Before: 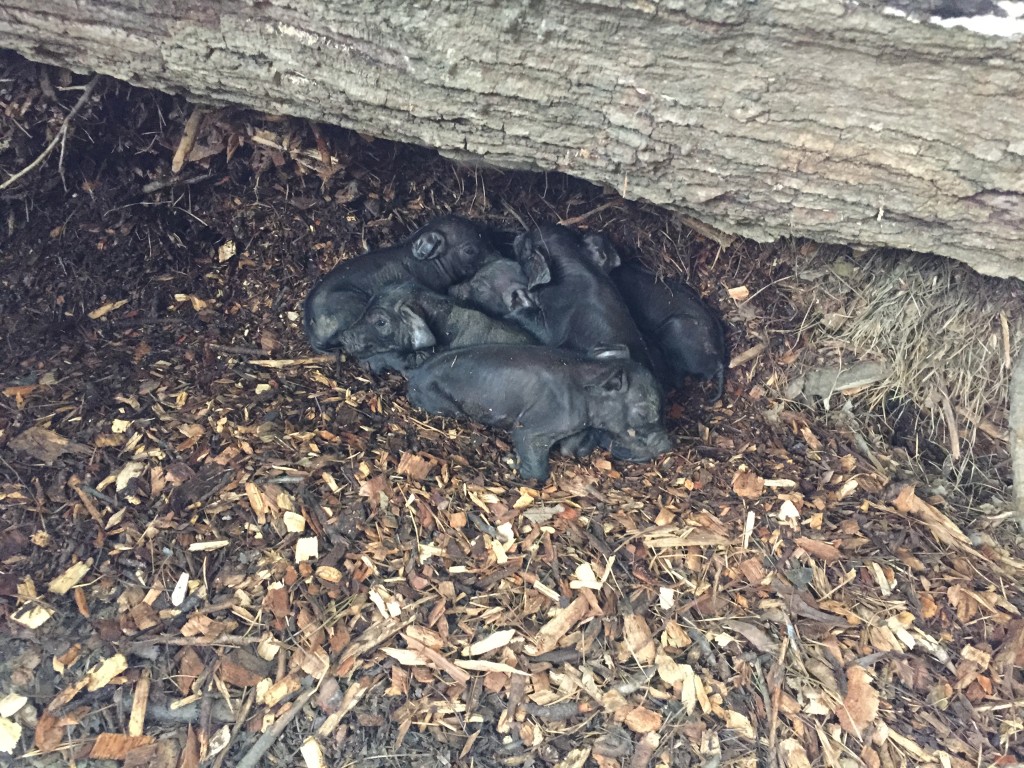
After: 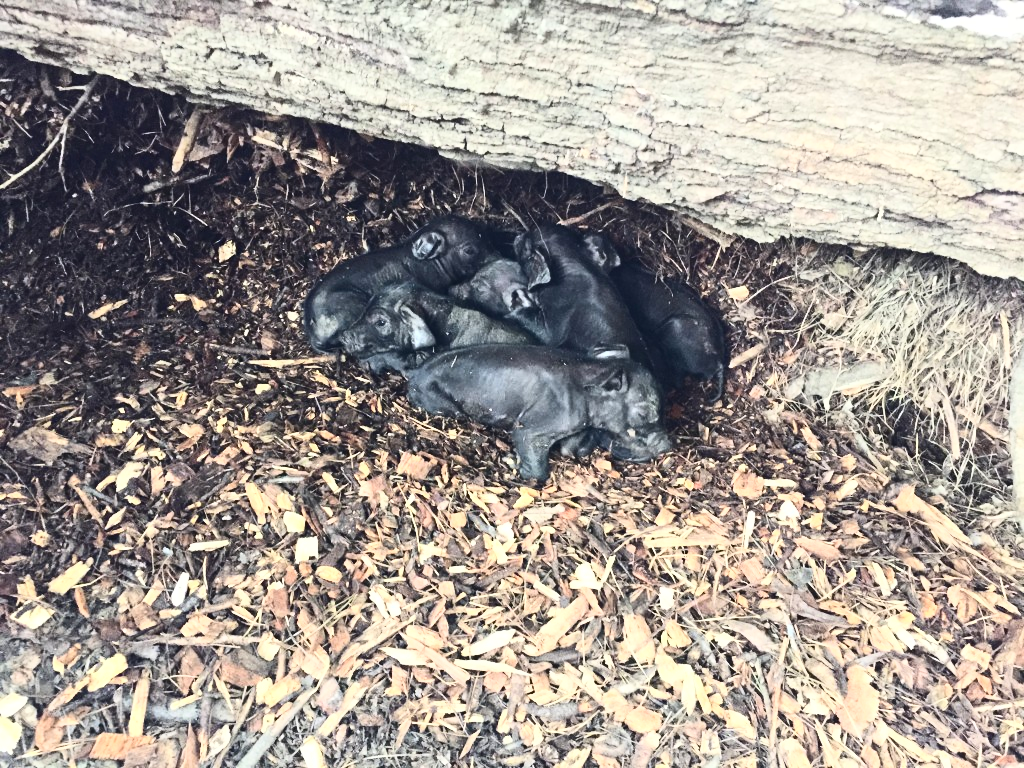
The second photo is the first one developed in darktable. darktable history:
contrast brightness saturation: contrast 0.386, brightness 0.106
base curve: curves: ch0 [(0, 0) (0.688, 0.865) (1, 1)], preserve colors average RGB
